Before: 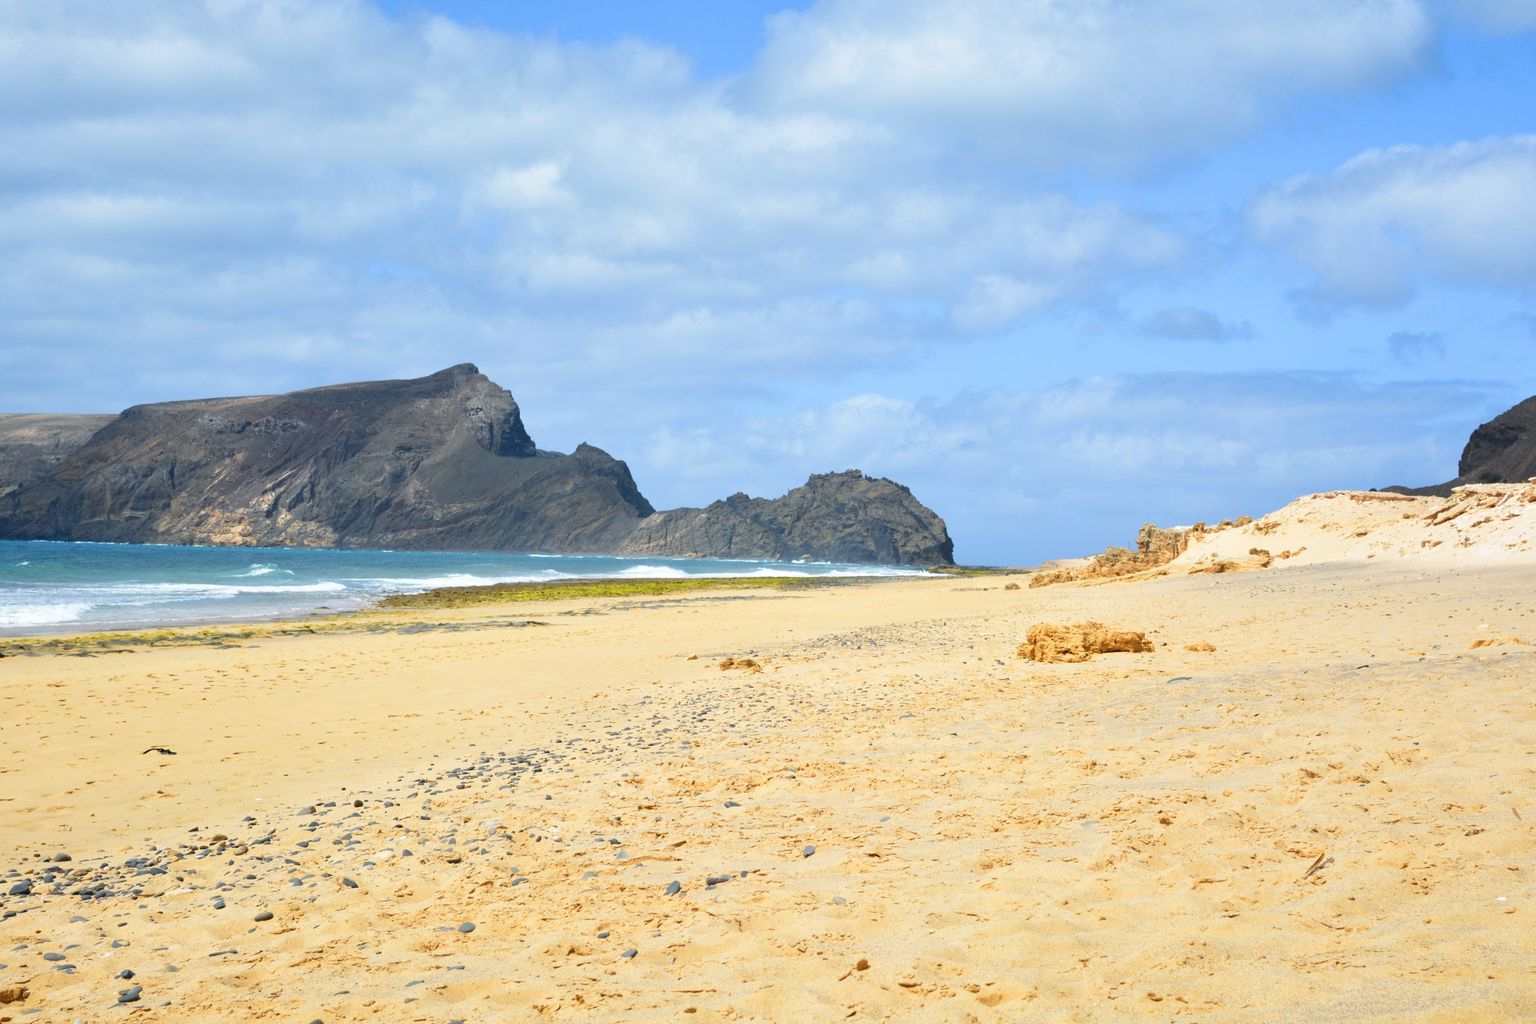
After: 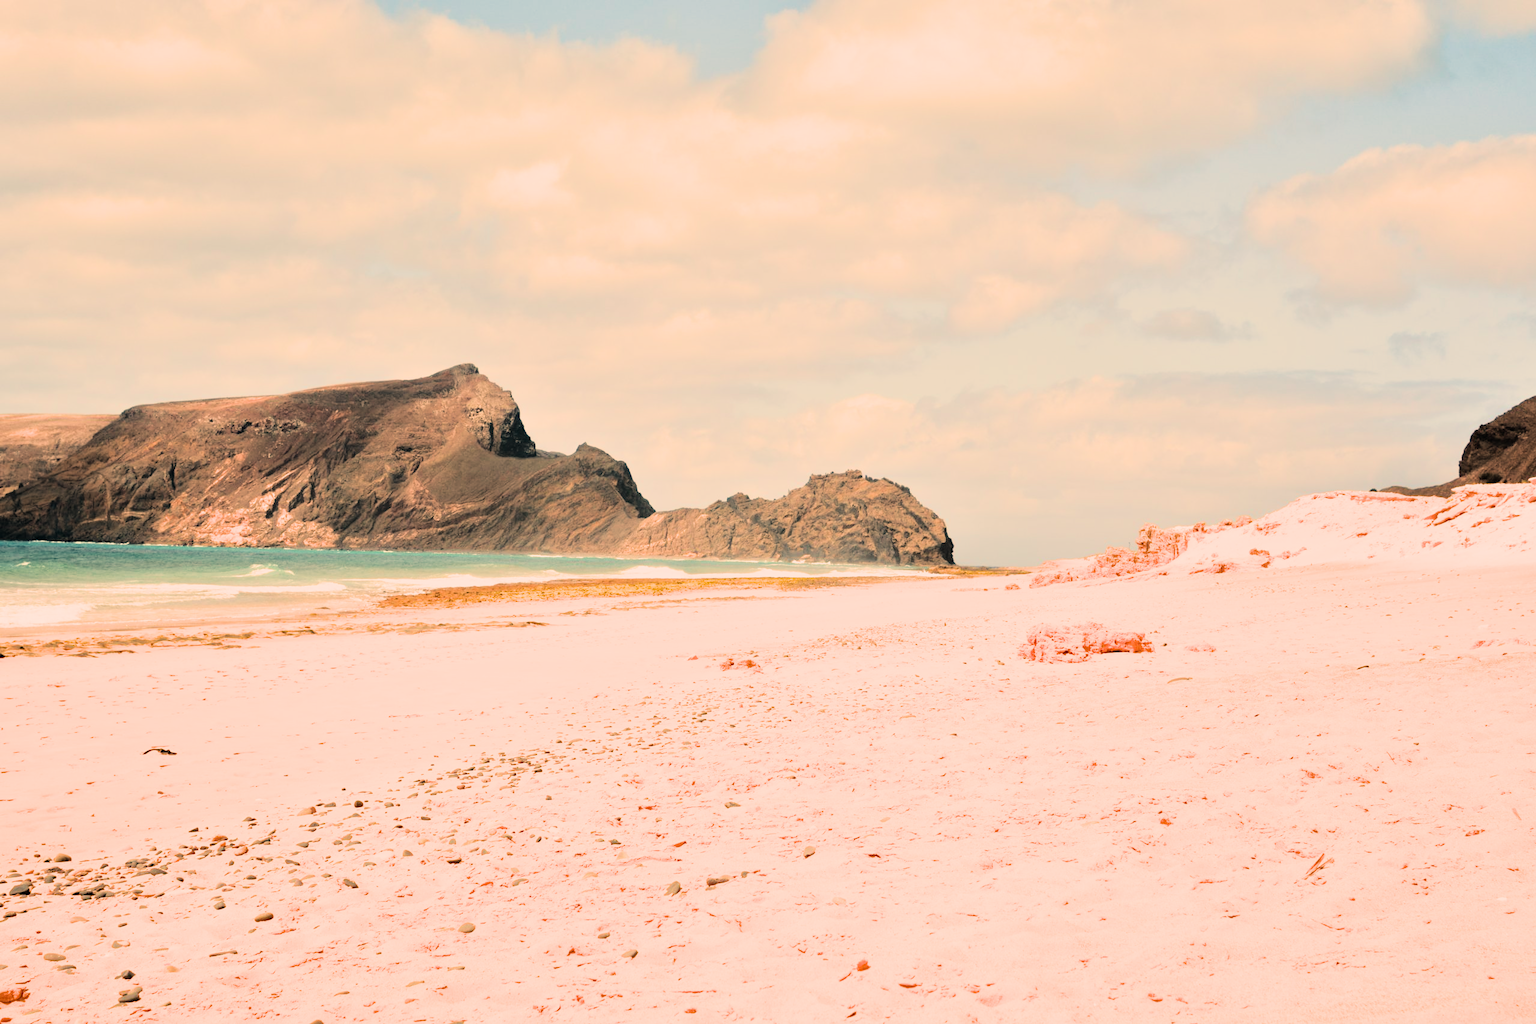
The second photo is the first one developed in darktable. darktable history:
white balance: red 1.467, blue 0.684
filmic rgb: black relative exposure -5 EV, hardness 2.88, contrast 1.3, highlights saturation mix -10%
tone equalizer: -8 EV 0.001 EV, -7 EV -0.002 EV, -6 EV 0.002 EV, -5 EV -0.03 EV, -4 EV -0.116 EV, -3 EV -0.169 EV, -2 EV 0.24 EV, -1 EV 0.702 EV, +0 EV 0.493 EV
